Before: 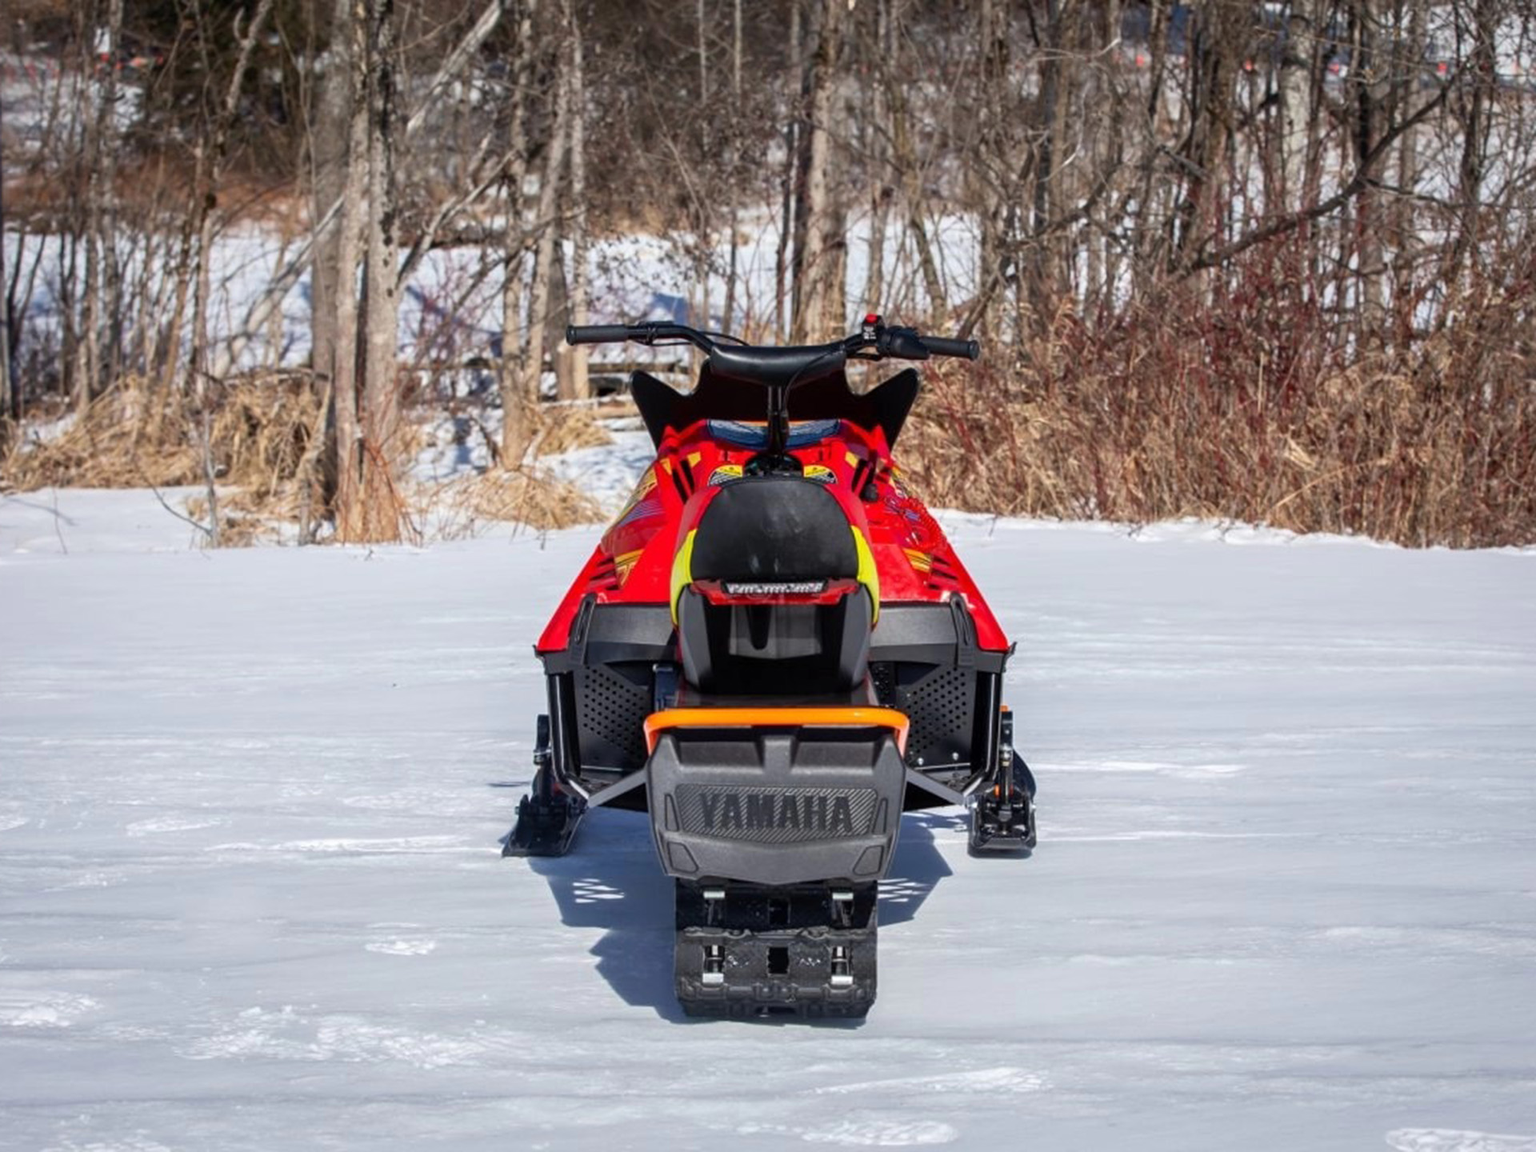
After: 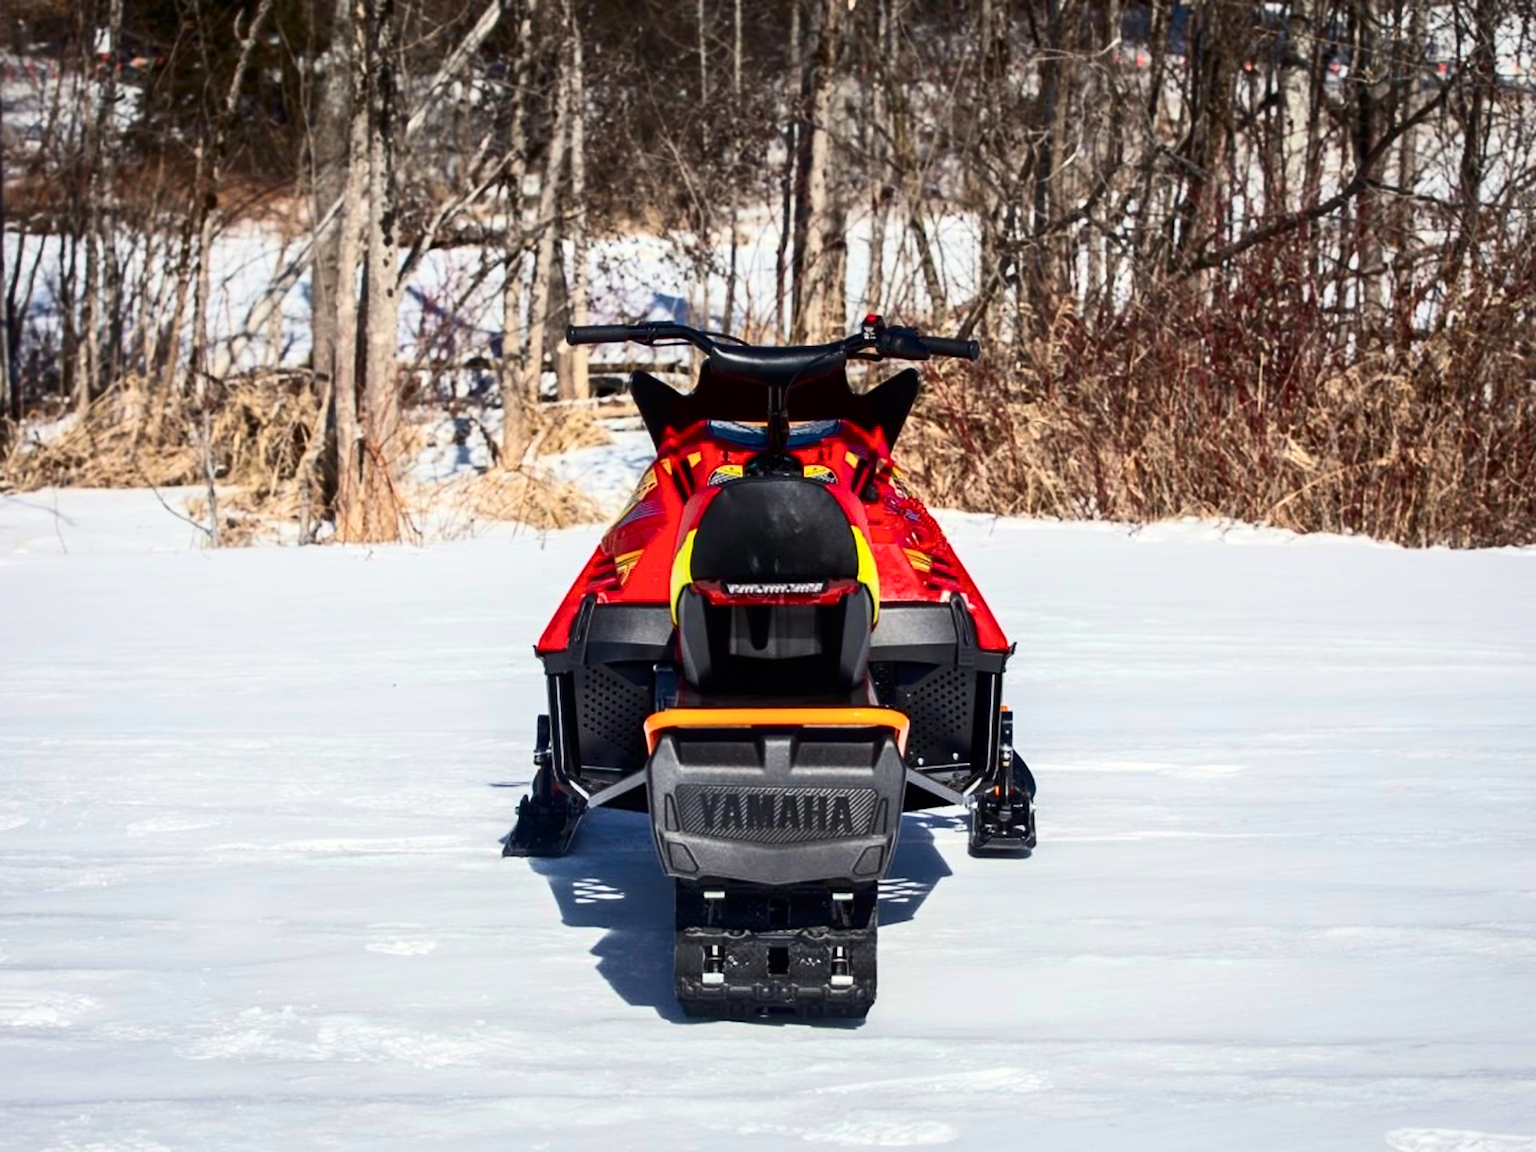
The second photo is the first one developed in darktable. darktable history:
contrast brightness saturation: contrast 0.294
color balance rgb: highlights gain › luminance 7.477%, highlights gain › chroma 1.927%, highlights gain › hue 89.7°, global offset › hue 169.32°, perceptual saturation grading › global saturation 0.988%, global vibrance 20%
